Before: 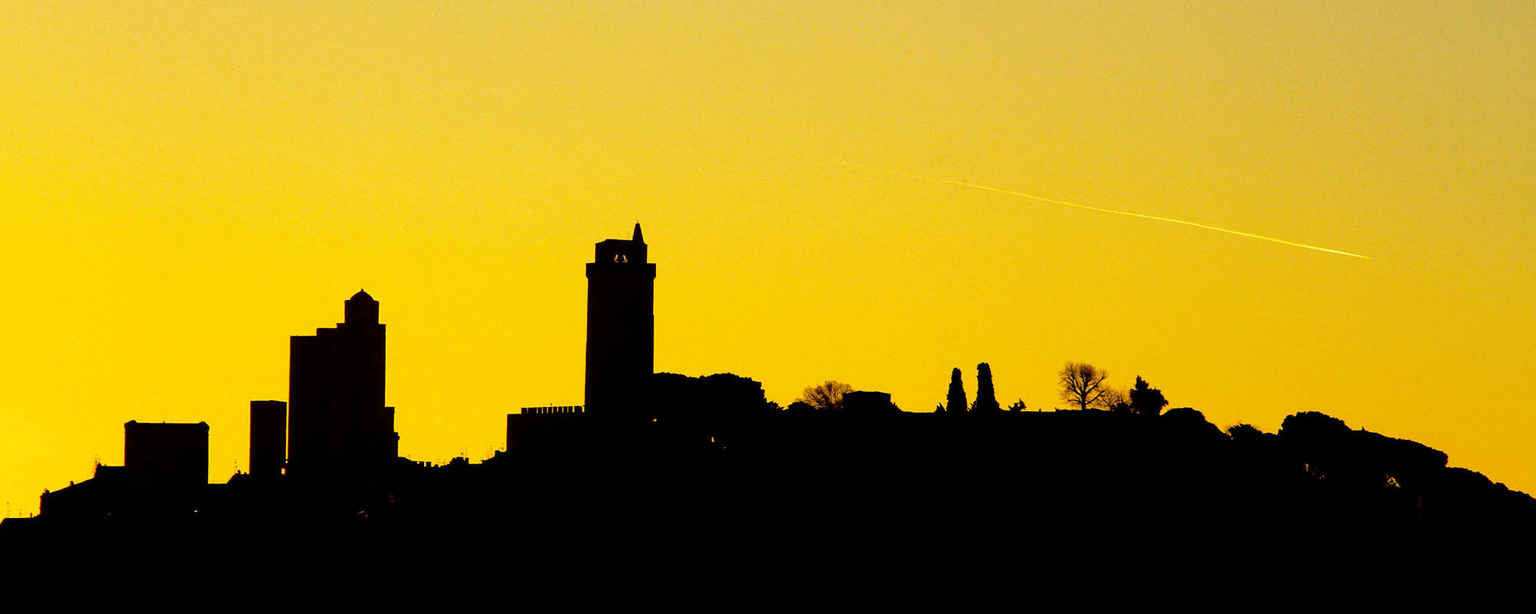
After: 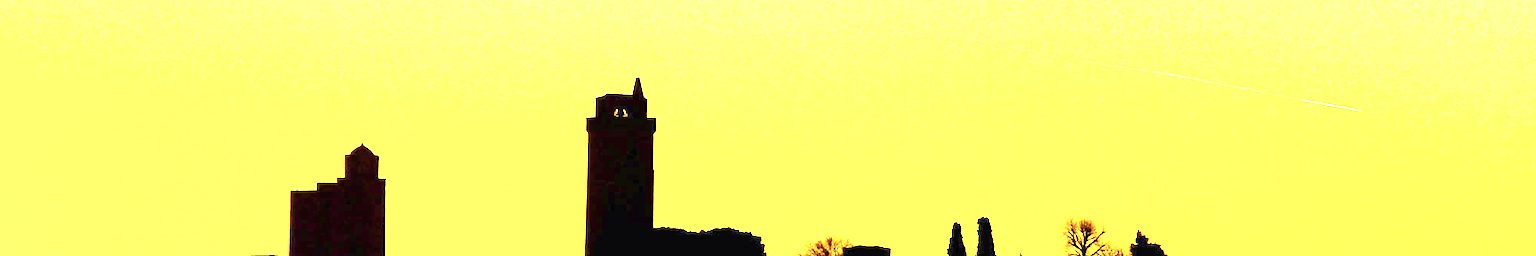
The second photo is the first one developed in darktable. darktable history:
exposure: black level correction 0, exposure 1.7 EV, compensate exposure bias true, compensate highlight preservation false
color calibration: illuminant as shot in camera, x 0.358, y 0.373, temperature 4628.91 K
crop and rotate: top 23.84%, bottom 34.294%
